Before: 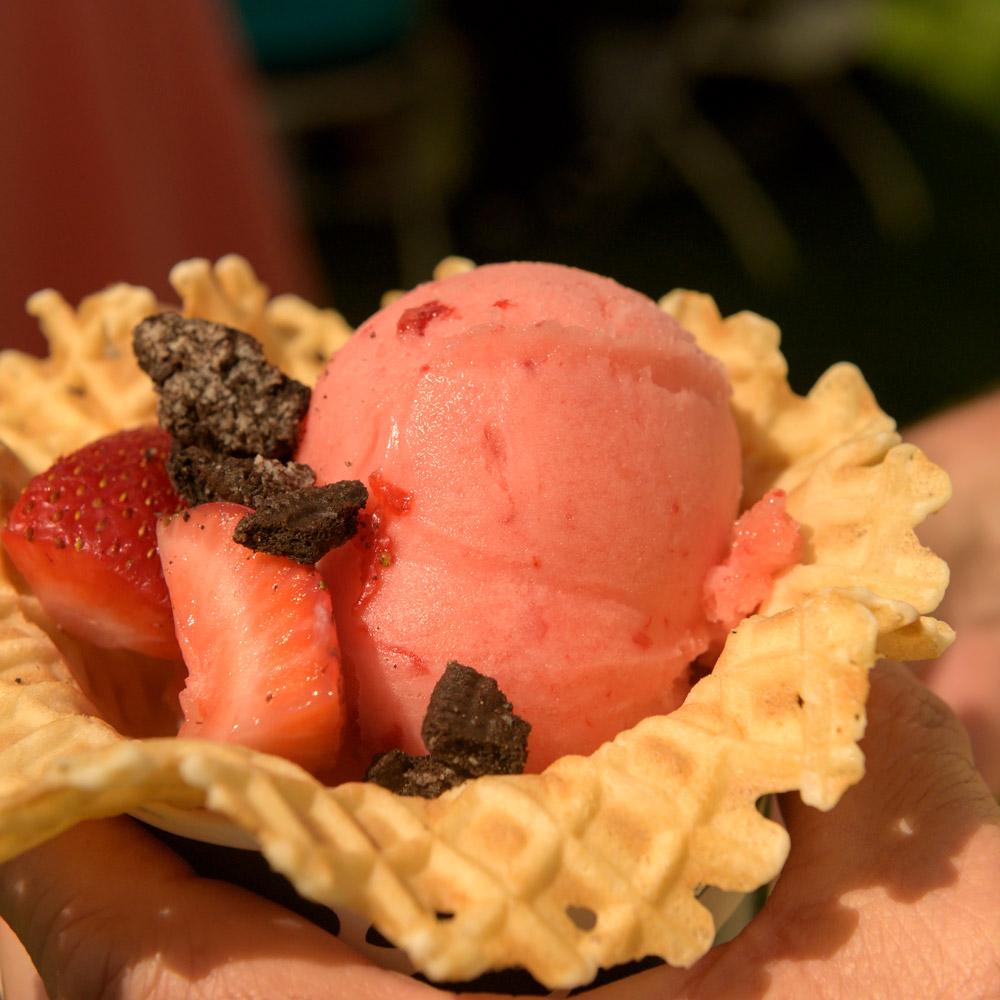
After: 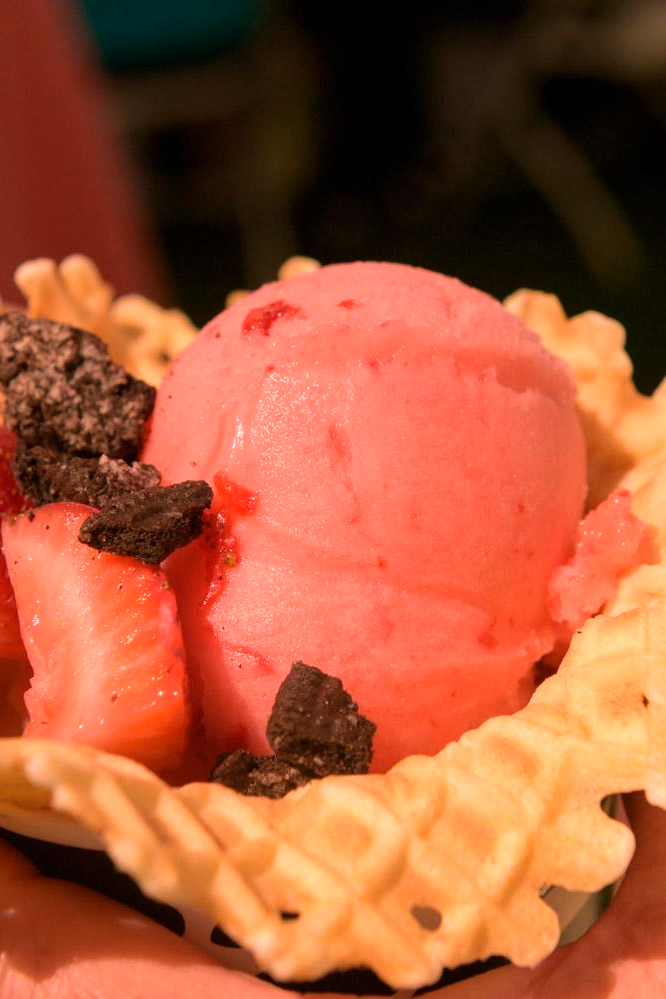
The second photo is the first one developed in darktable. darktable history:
white balance: red 1.188, blue 1.11
crop and rotate: left 15.546%, right 17.787%
velvia: on, module defaults
